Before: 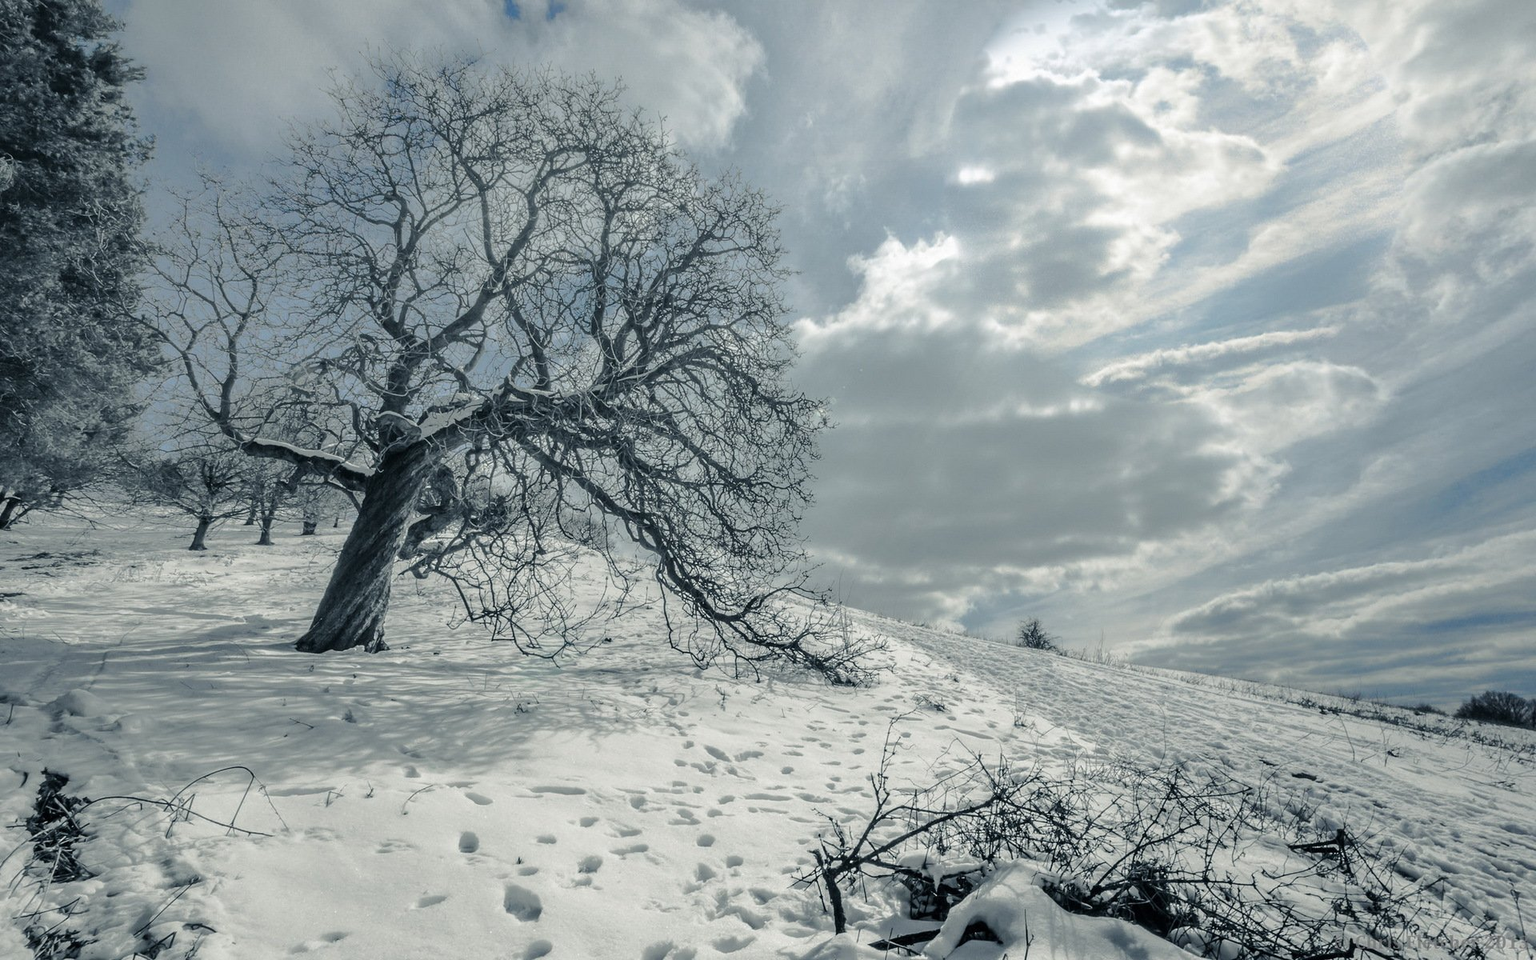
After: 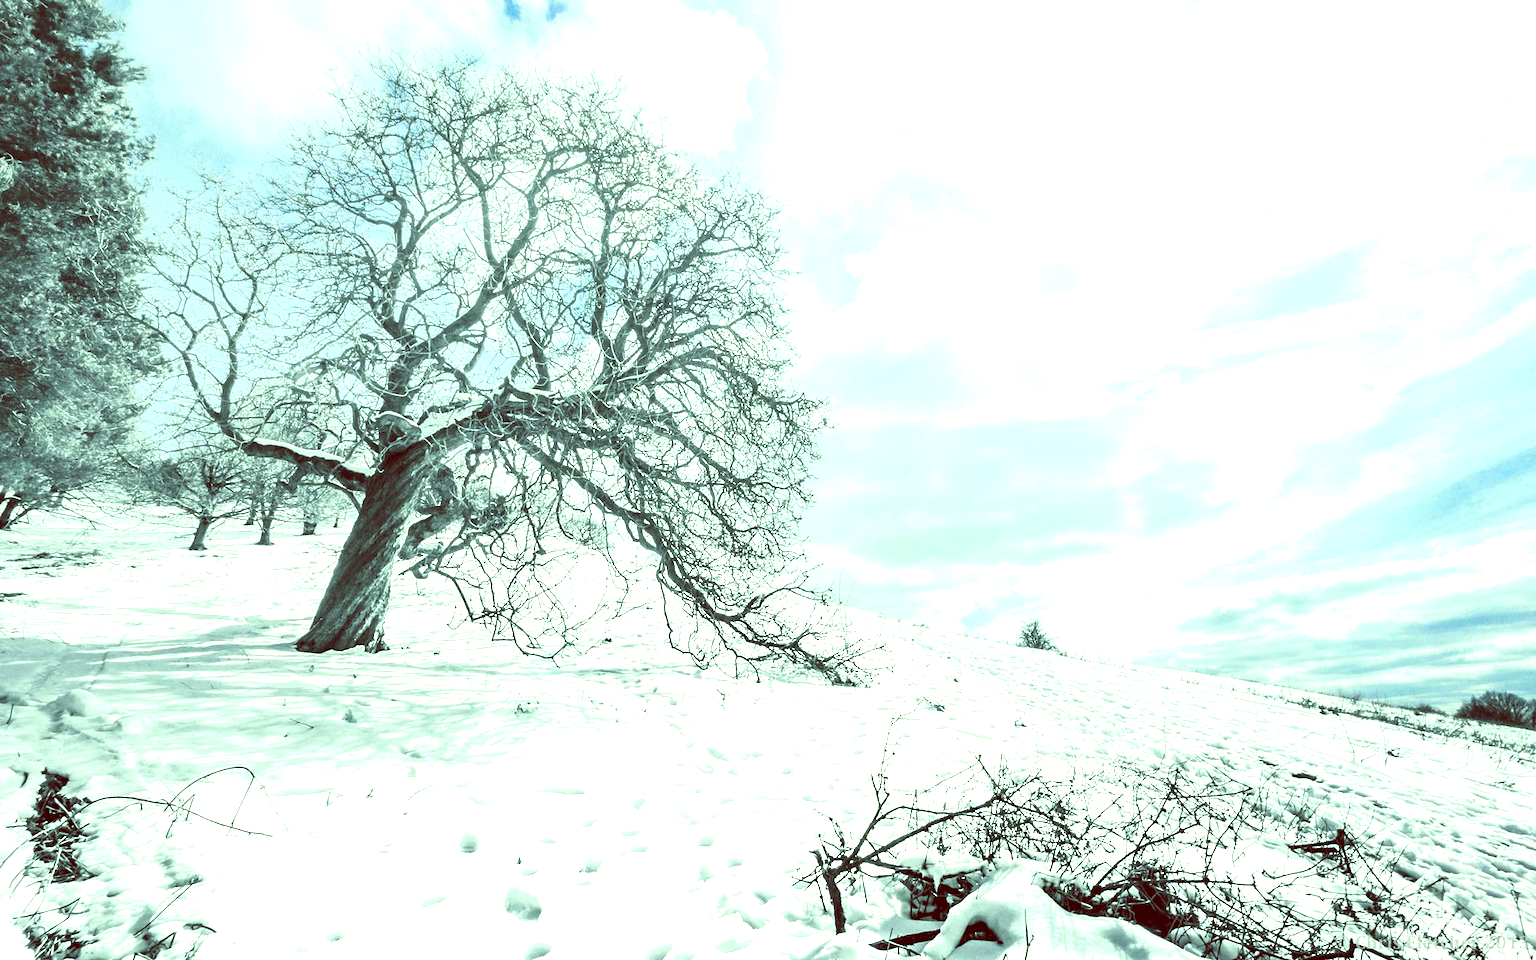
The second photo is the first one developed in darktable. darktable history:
exposure: black level correction 0, exposure 1.975 EV, compensate exposure bias true, compensate highlight preservation false
color balance: lift [1, 1.015, 0.987, 0.985], gamma [1, 0.959, 1.042, 0.958], gain [0.927, 0.938, 1.072, 0.928], contrast 1.5%
